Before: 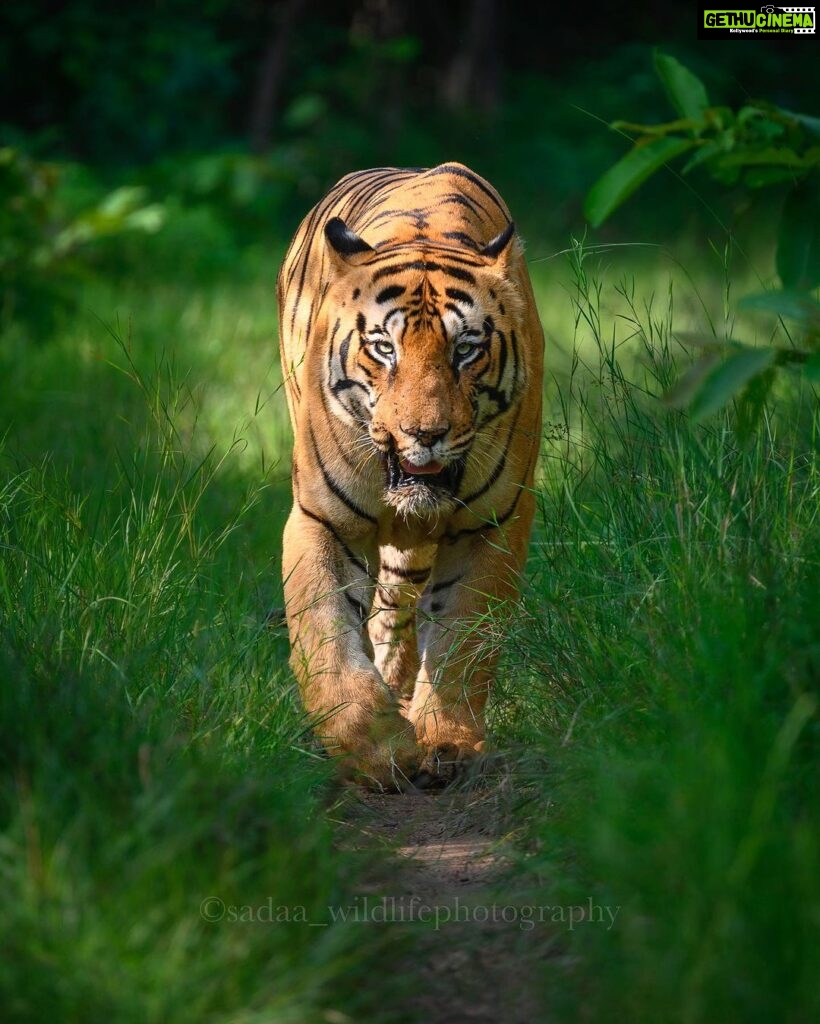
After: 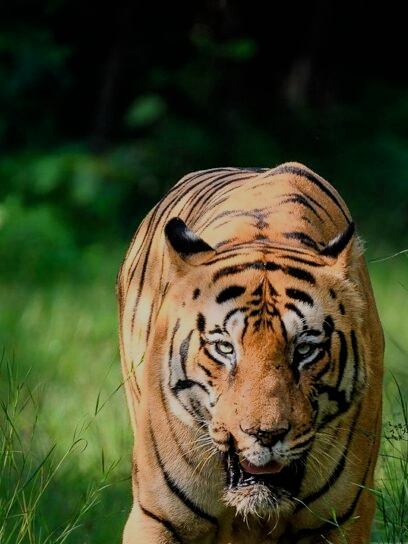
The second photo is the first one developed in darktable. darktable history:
filmic rgb: black relative exposure -6.14 EV, white relative exposure 6.96 EV, threshold 2.97 EV, hardness 2.25, iterations of high-quality reconstruction 0, enable highlight reconstruction true
crop: left 19.624%, right 30.573%, bottom 46.827%
